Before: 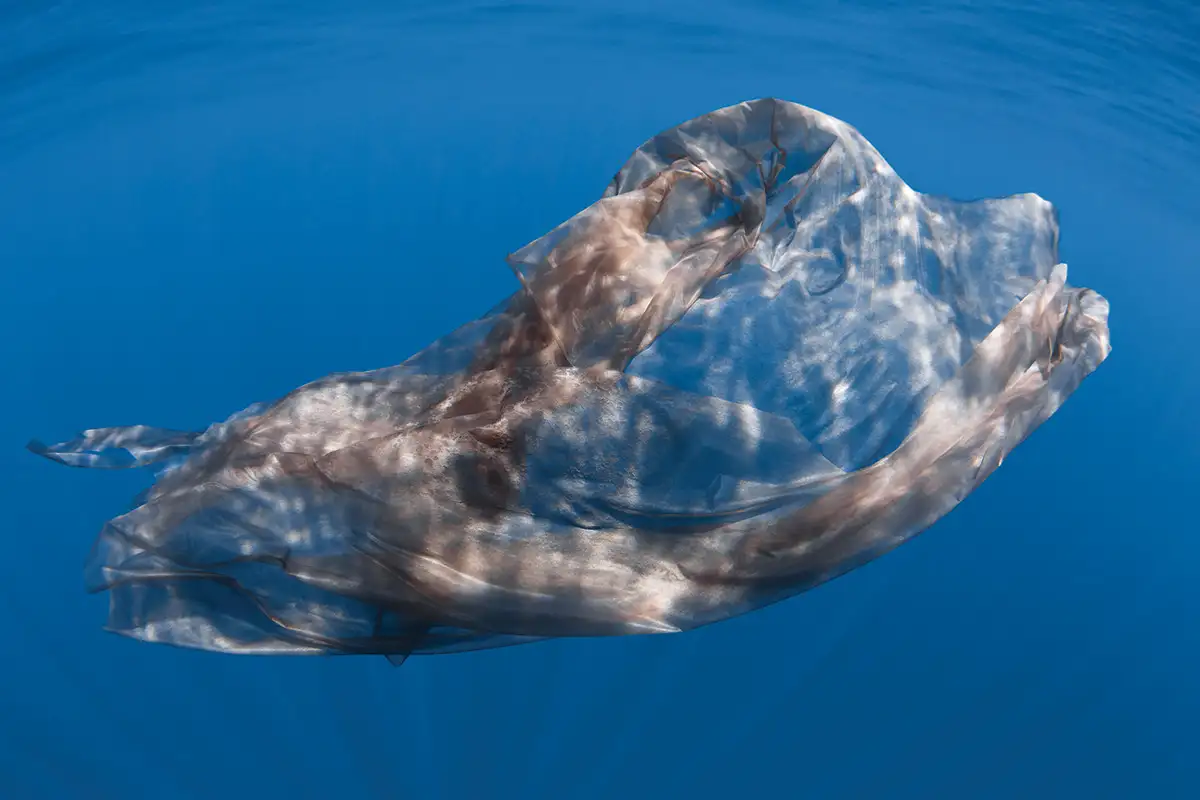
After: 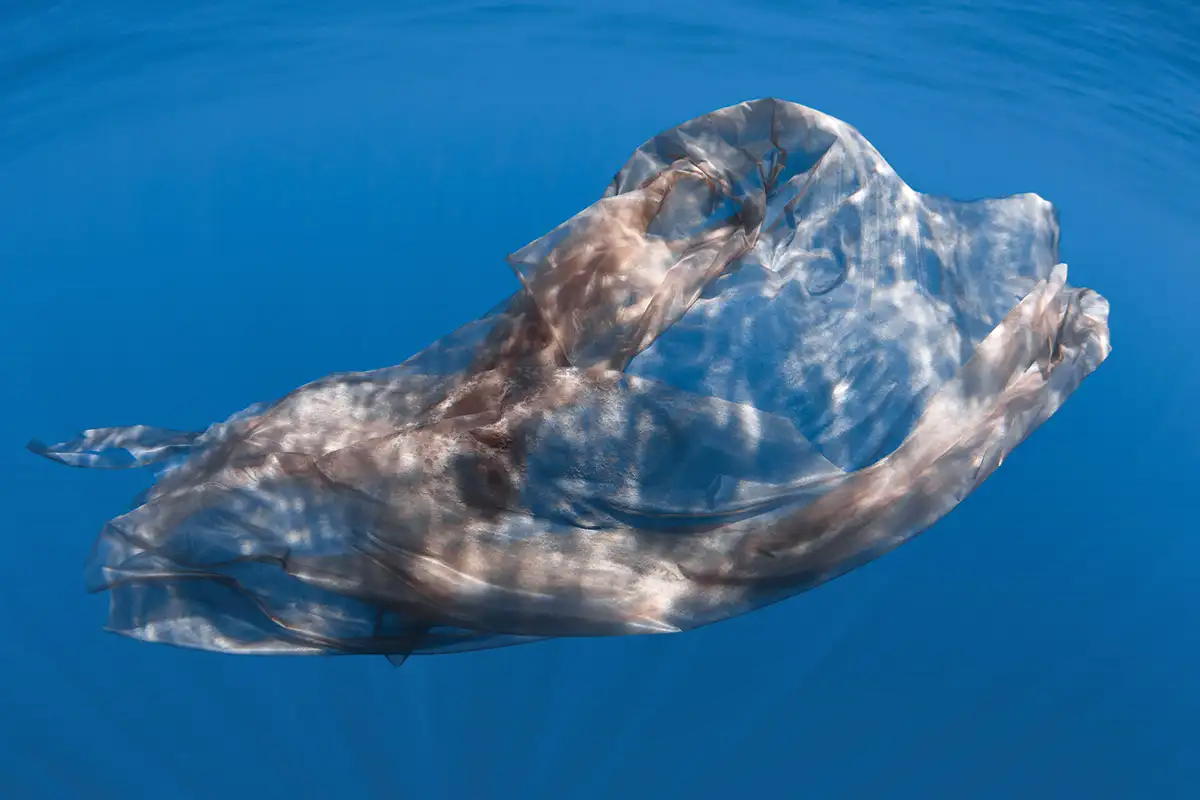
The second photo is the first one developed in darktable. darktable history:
shadows and highlights: shadows 31.41, highlights 0.936, soften with gaussian
exposure: exposure 0.134 EV, compensate highlight preservation false
